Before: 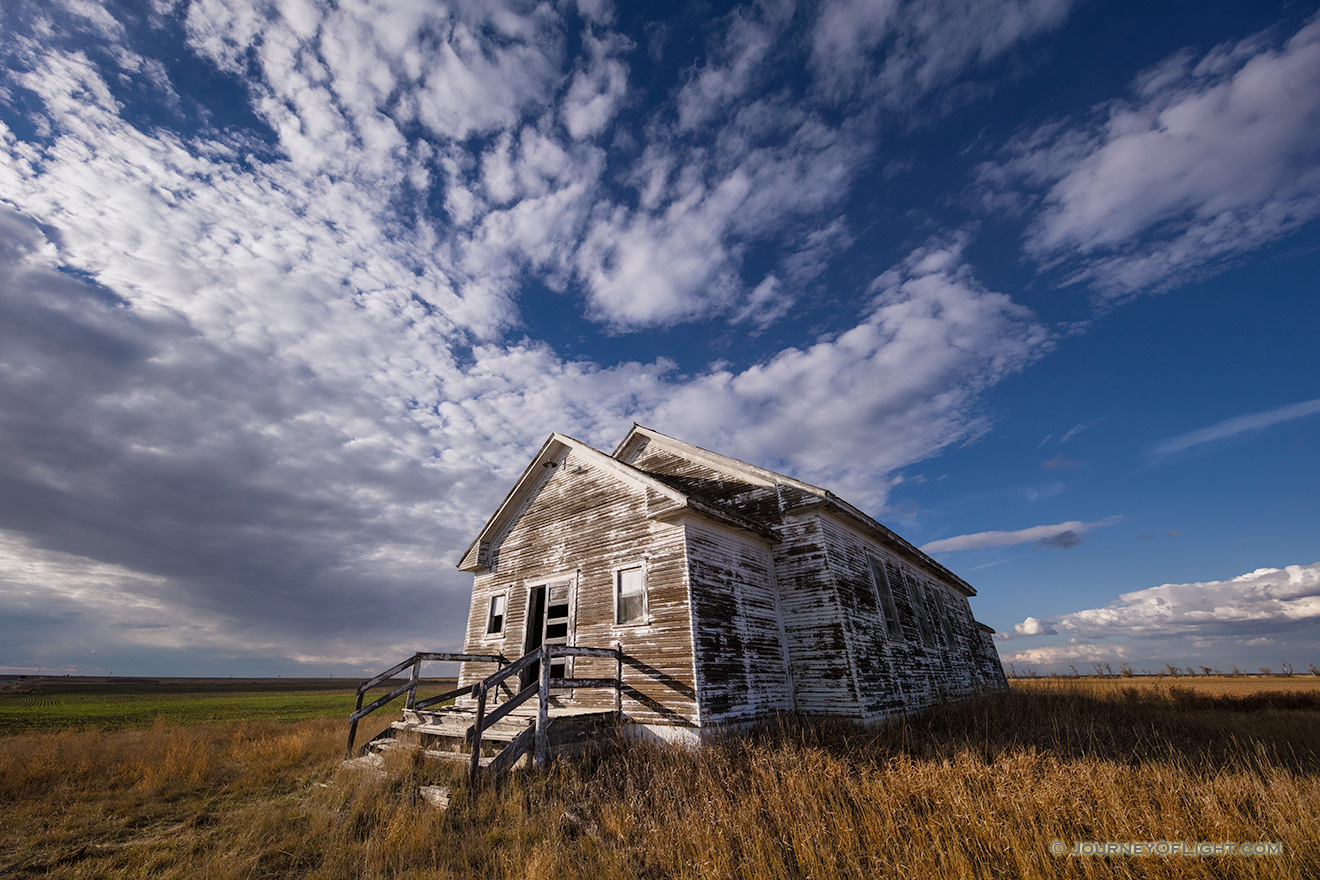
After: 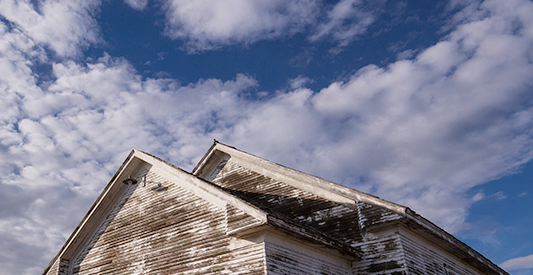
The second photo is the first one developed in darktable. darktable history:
crop: left 31.836%, top 32.271%, right 27.783%, bottom 36.385%
